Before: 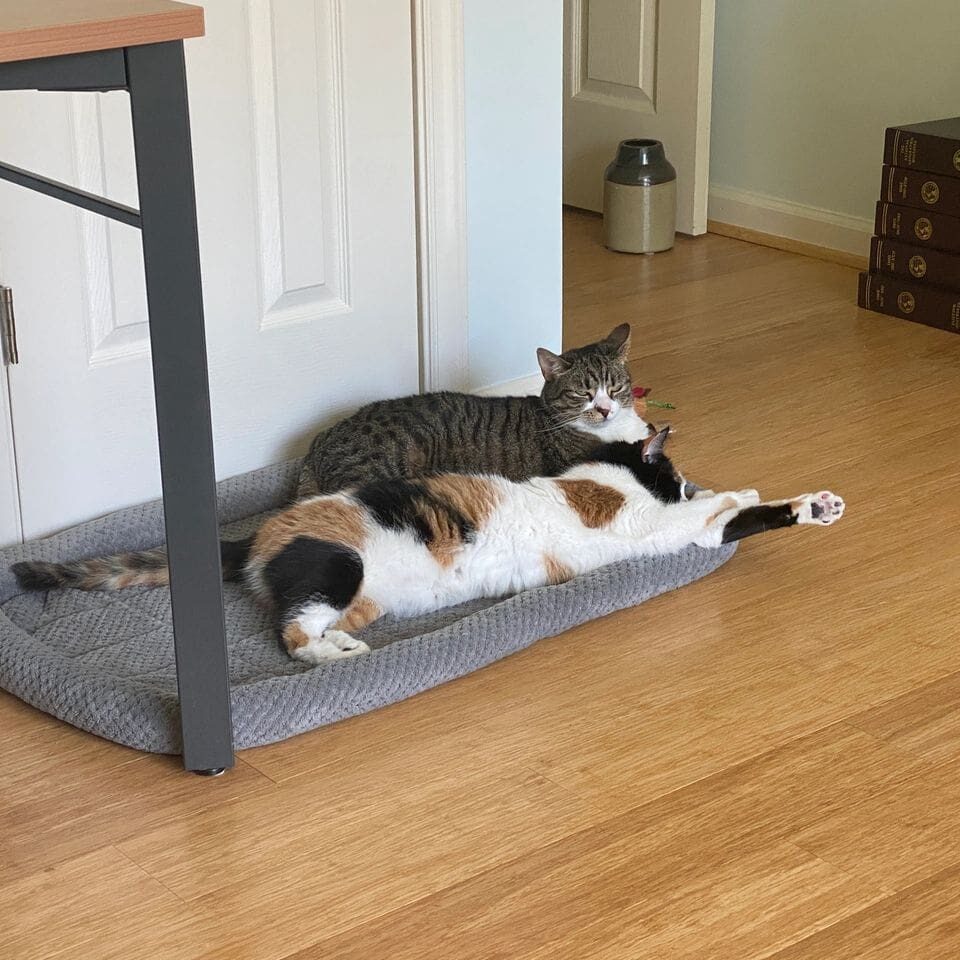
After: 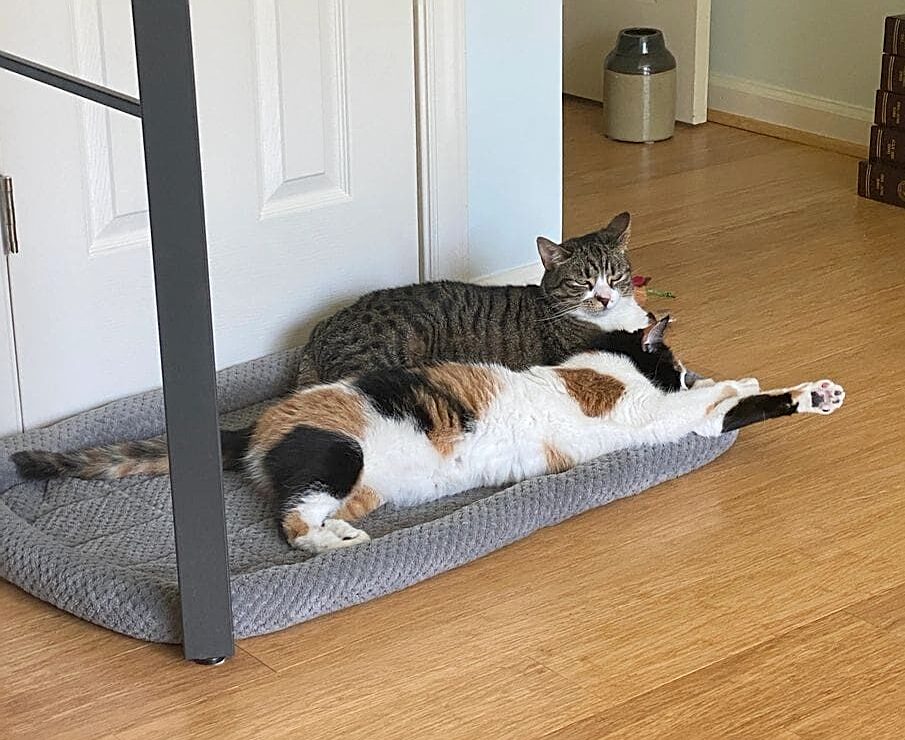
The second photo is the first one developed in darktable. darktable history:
sharpen: on, module defaults
crop and rotate: angle 0.03°, top 11.643%, right 5.651%, bottom 11.189%
base curve: curves: ch0 [(0, 0) (0.472, 0.508) (1, 1)]
